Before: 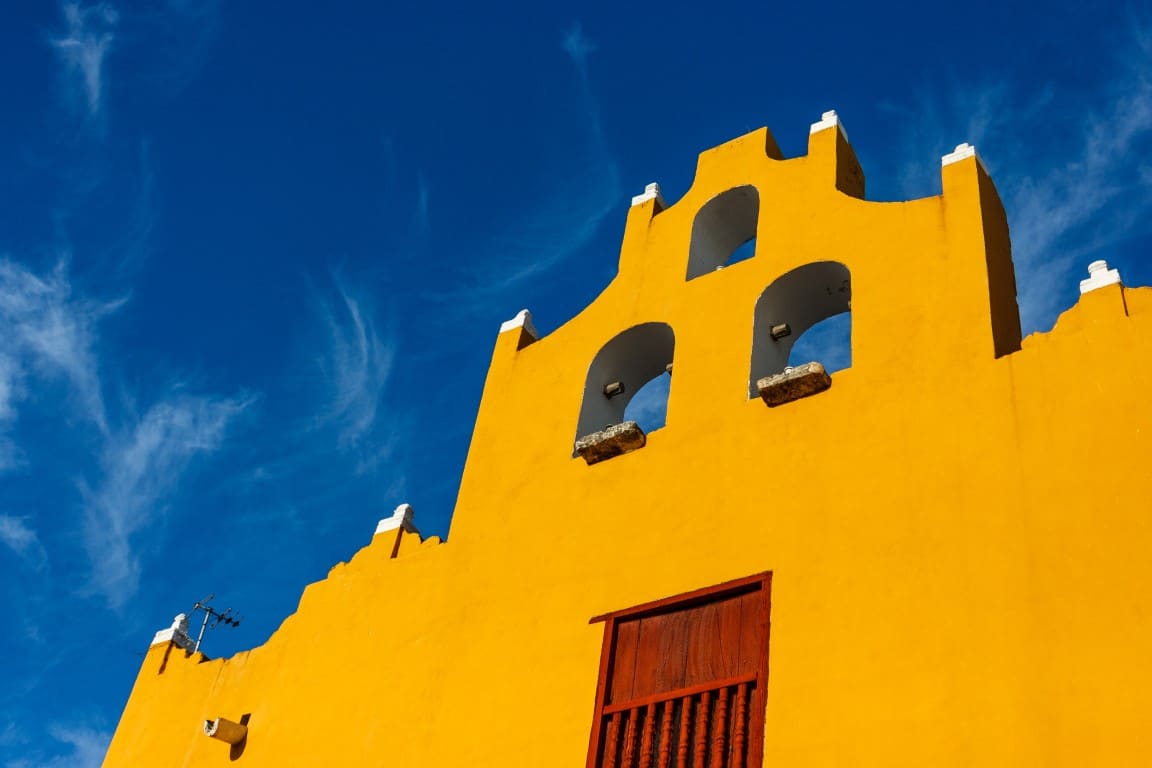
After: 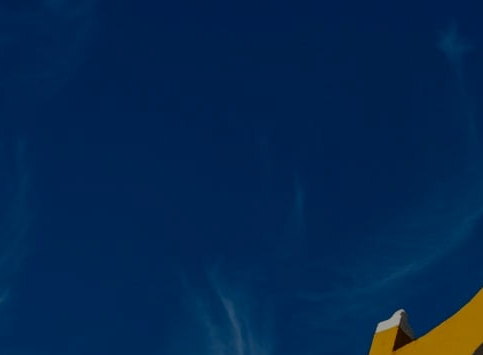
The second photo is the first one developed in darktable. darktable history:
crop and rotate: left 10.817%, top 0.062%, right 47.194%, bottom 53.626%
exposure: exposure -1.468 EV, compensate highlight preservation false
